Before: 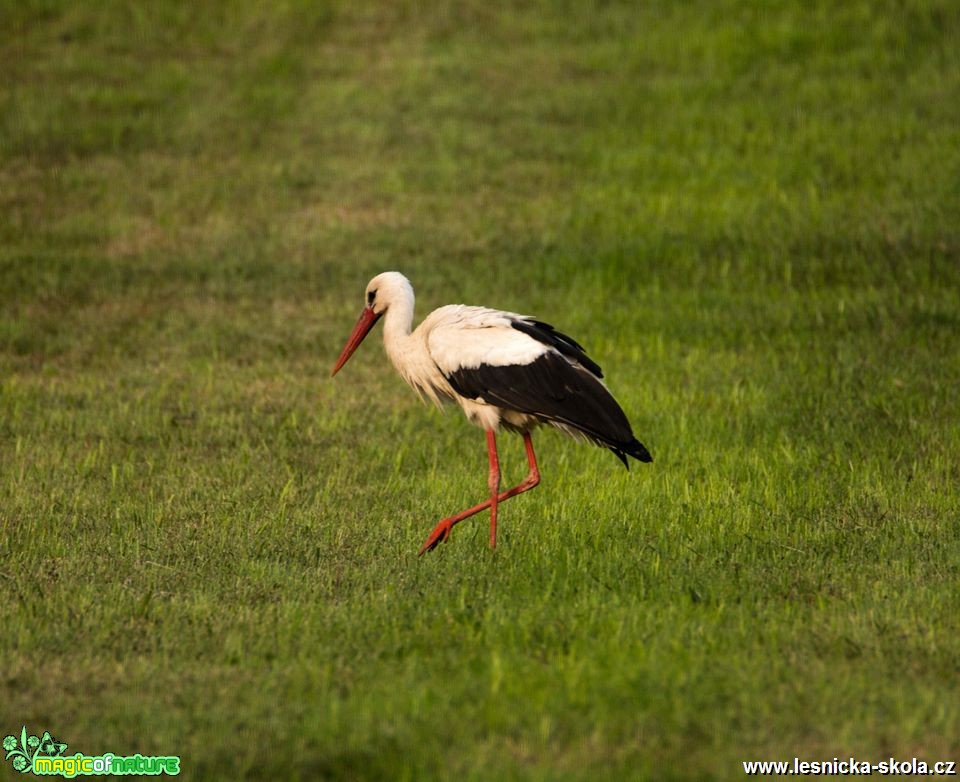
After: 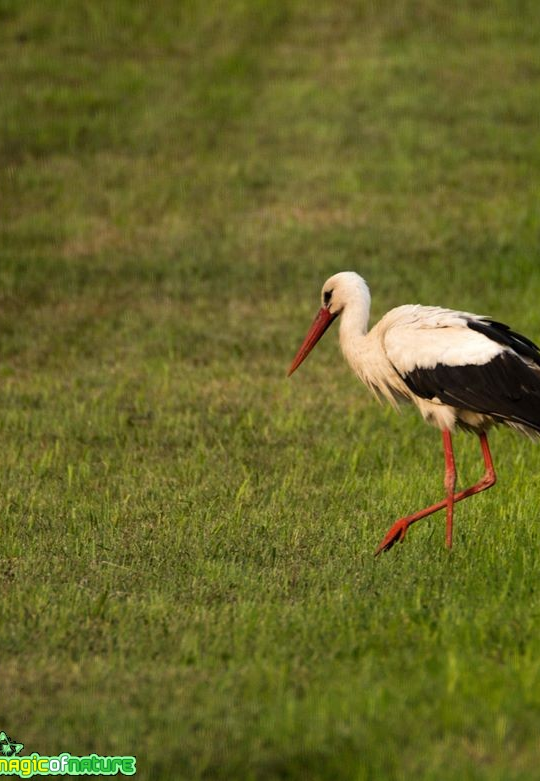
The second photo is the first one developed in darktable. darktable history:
crop: left 4.648%, right 39.03%
